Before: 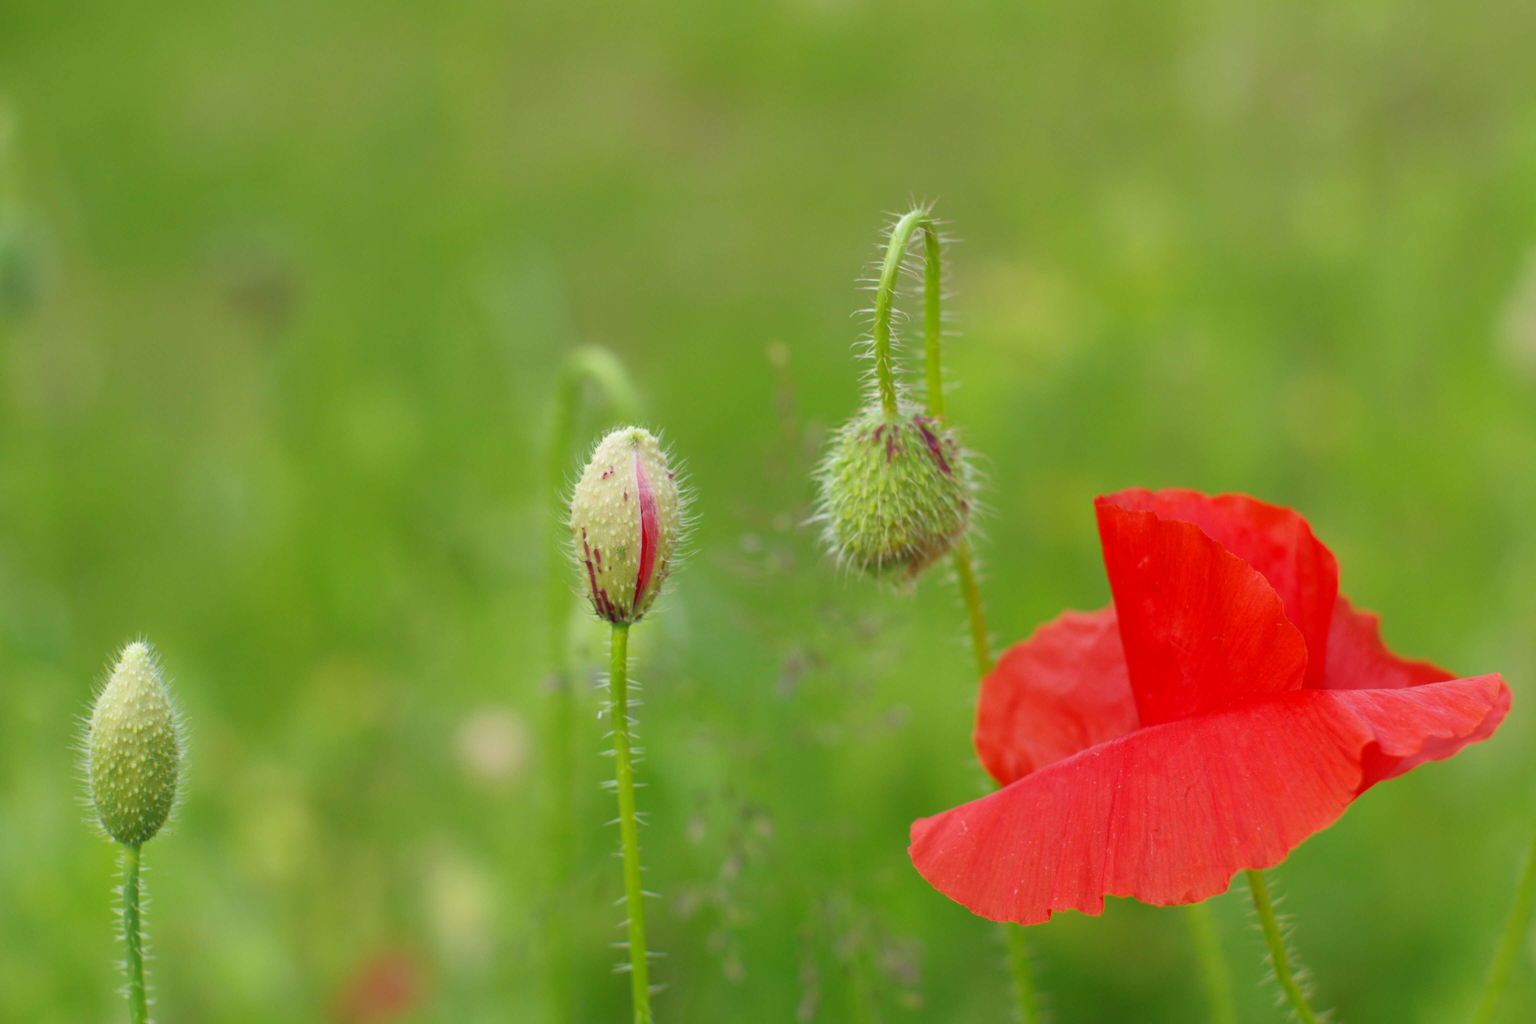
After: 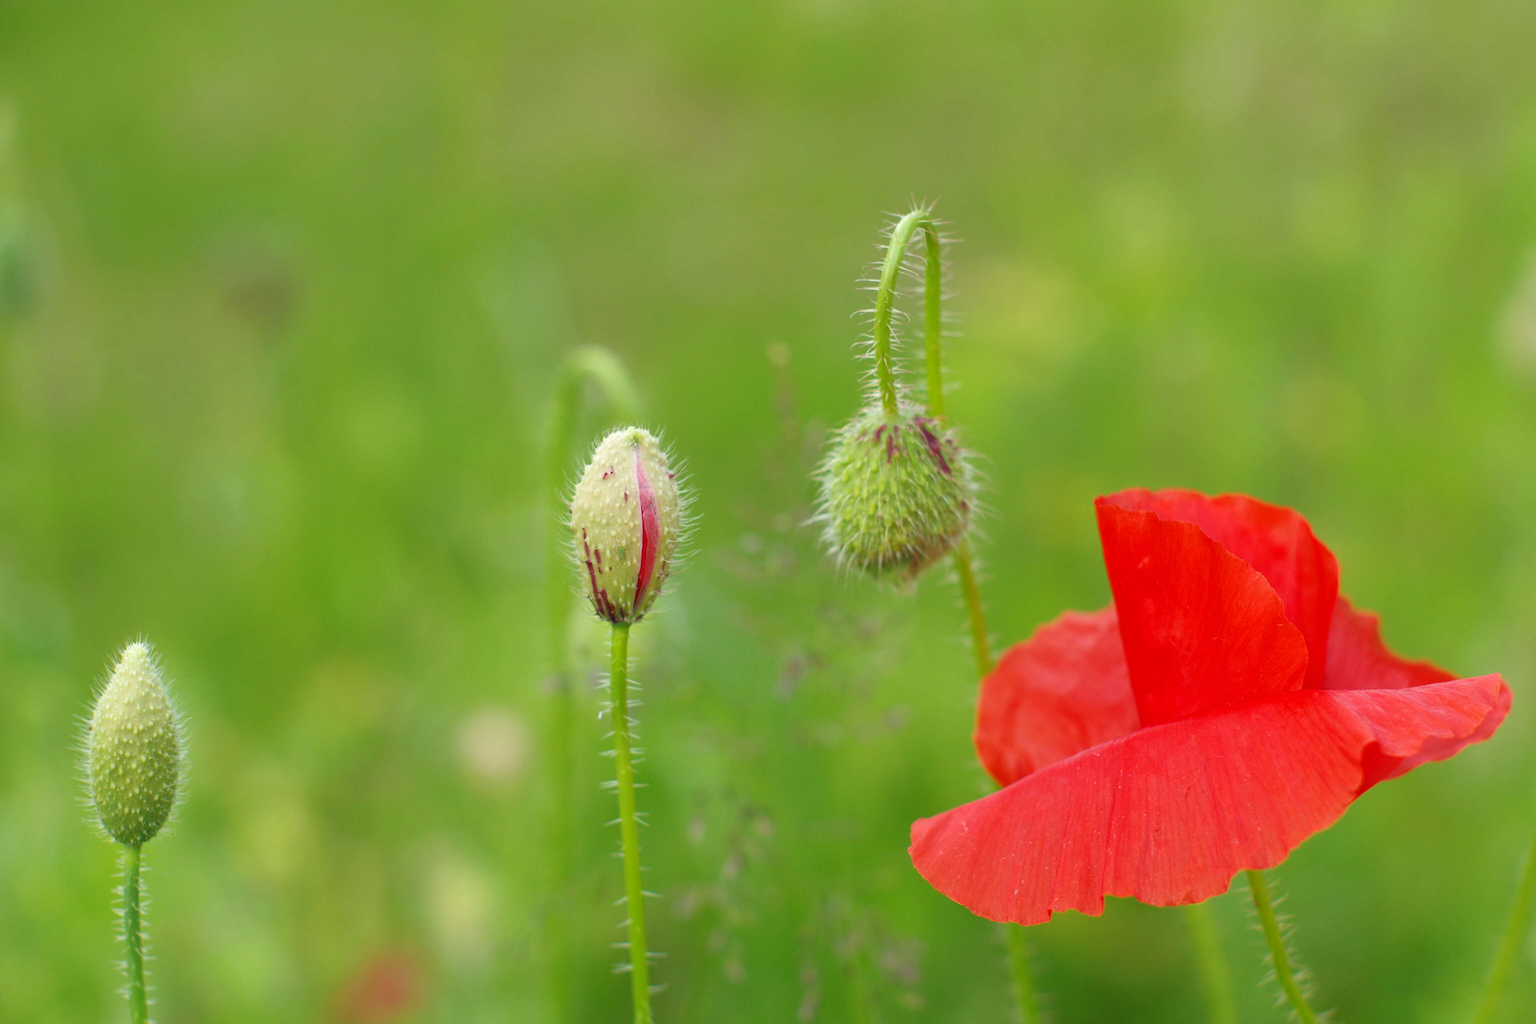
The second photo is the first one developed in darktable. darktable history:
exposure: exposure 0.127 EV, compensate highlight preservation false
sharpen: amount 0.478
